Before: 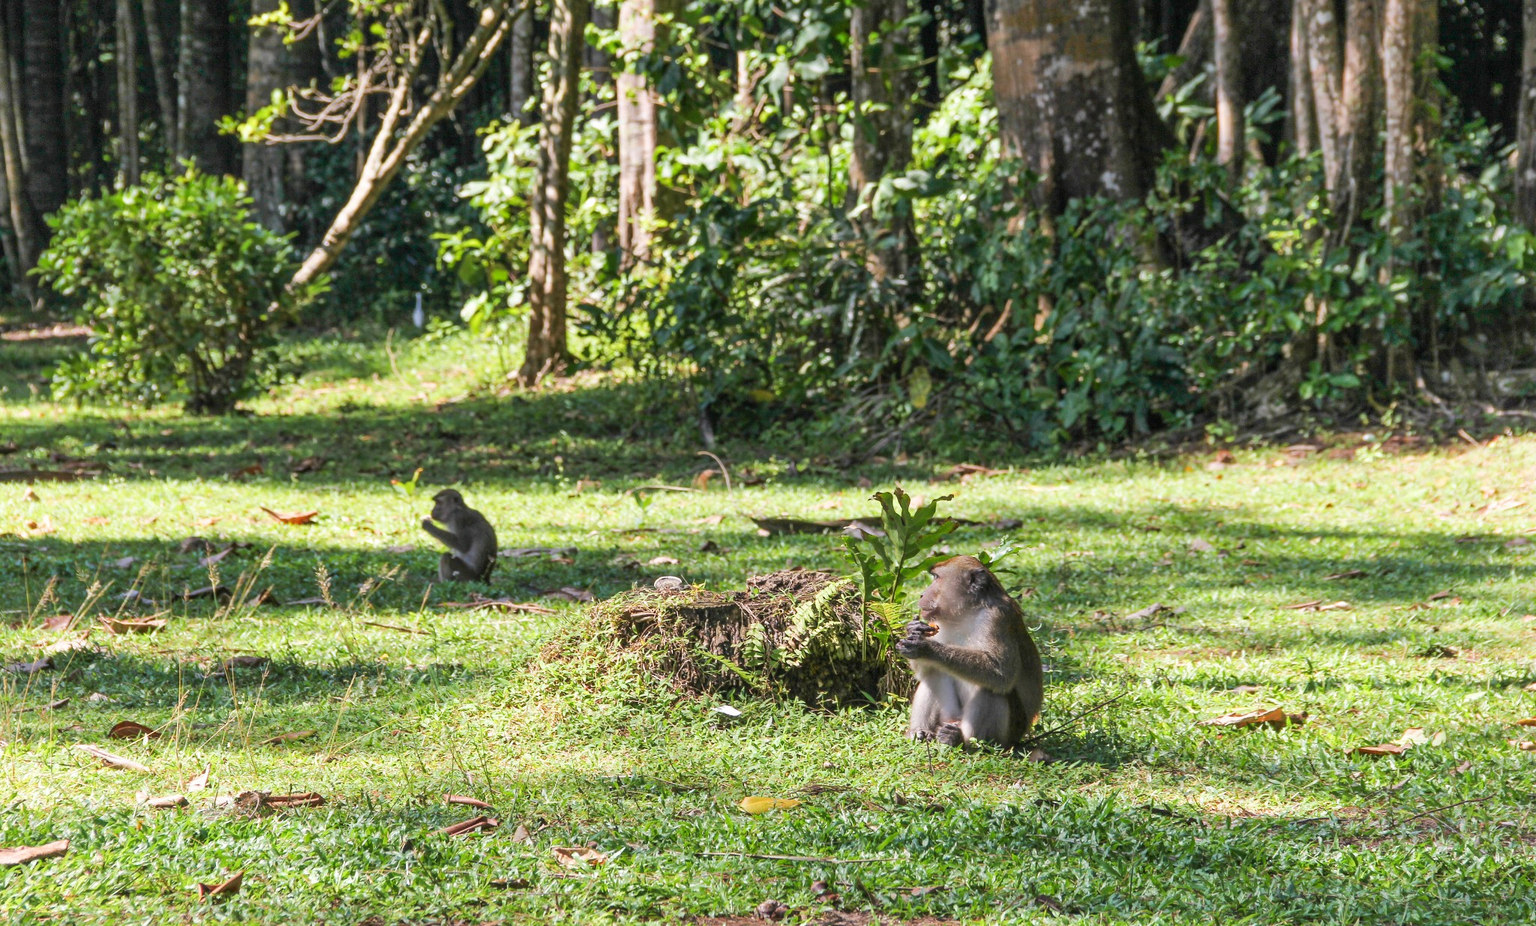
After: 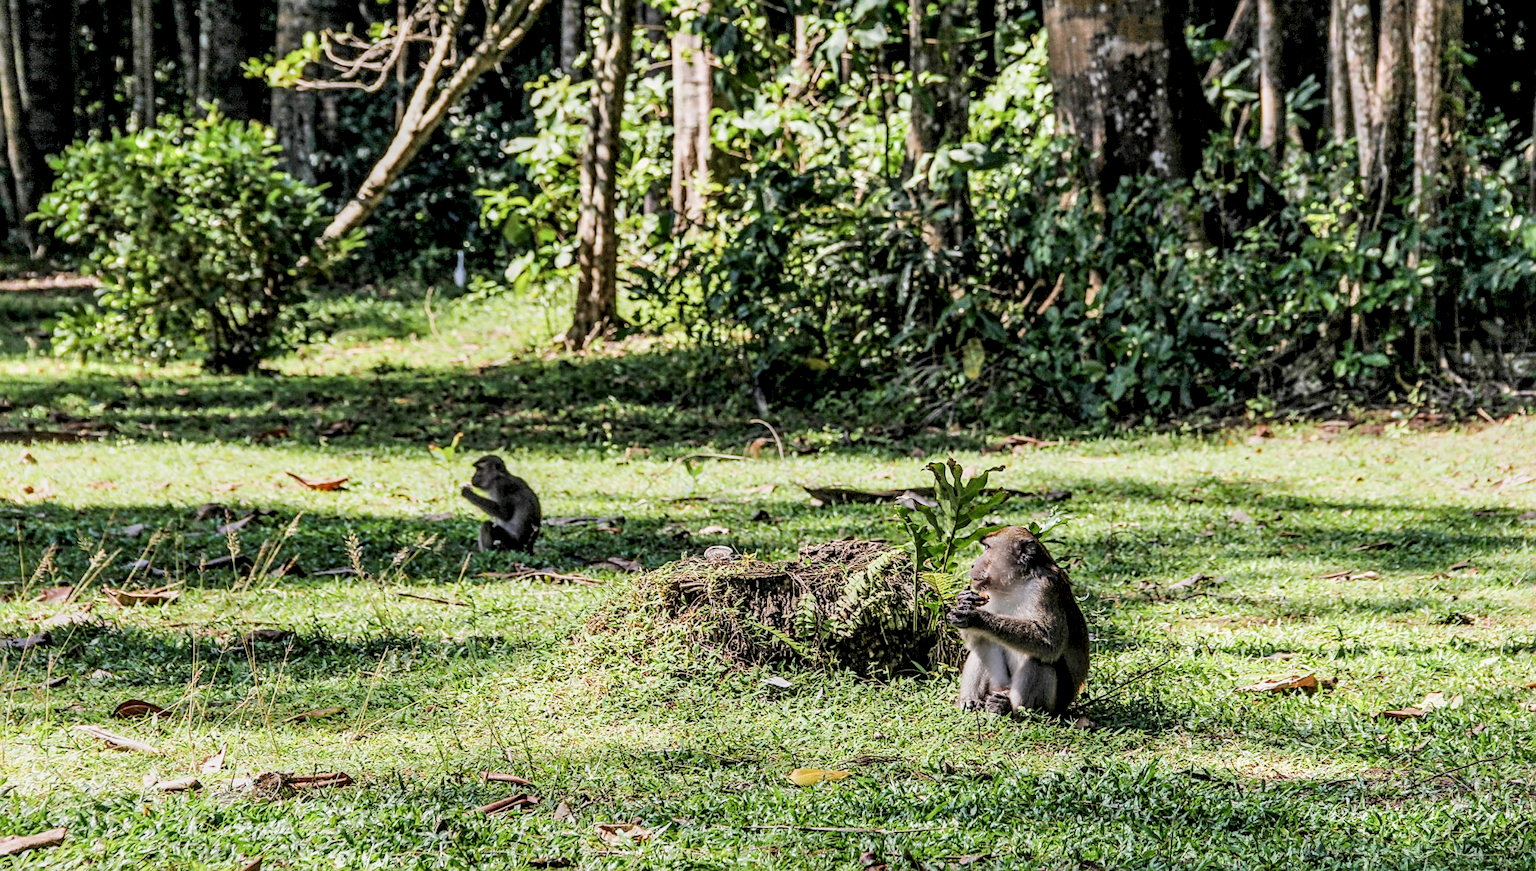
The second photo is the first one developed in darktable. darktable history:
rotate and perspective: rotation 0.679°, lens shift (horizontal) 0.136, crop left 0.009, crop right 0.991, crop top 0.078, crop bottom 0.95
filmic rgb: black relative exposure -7.65 EV, white relative exposure 4.56 EV, hardness 3.61, contrast 1.05
contrast brightness saturation: saturation -0.05
sharpen: on, module defaults
local contrast: highlights 20%, shadows 70%, detail 170%
